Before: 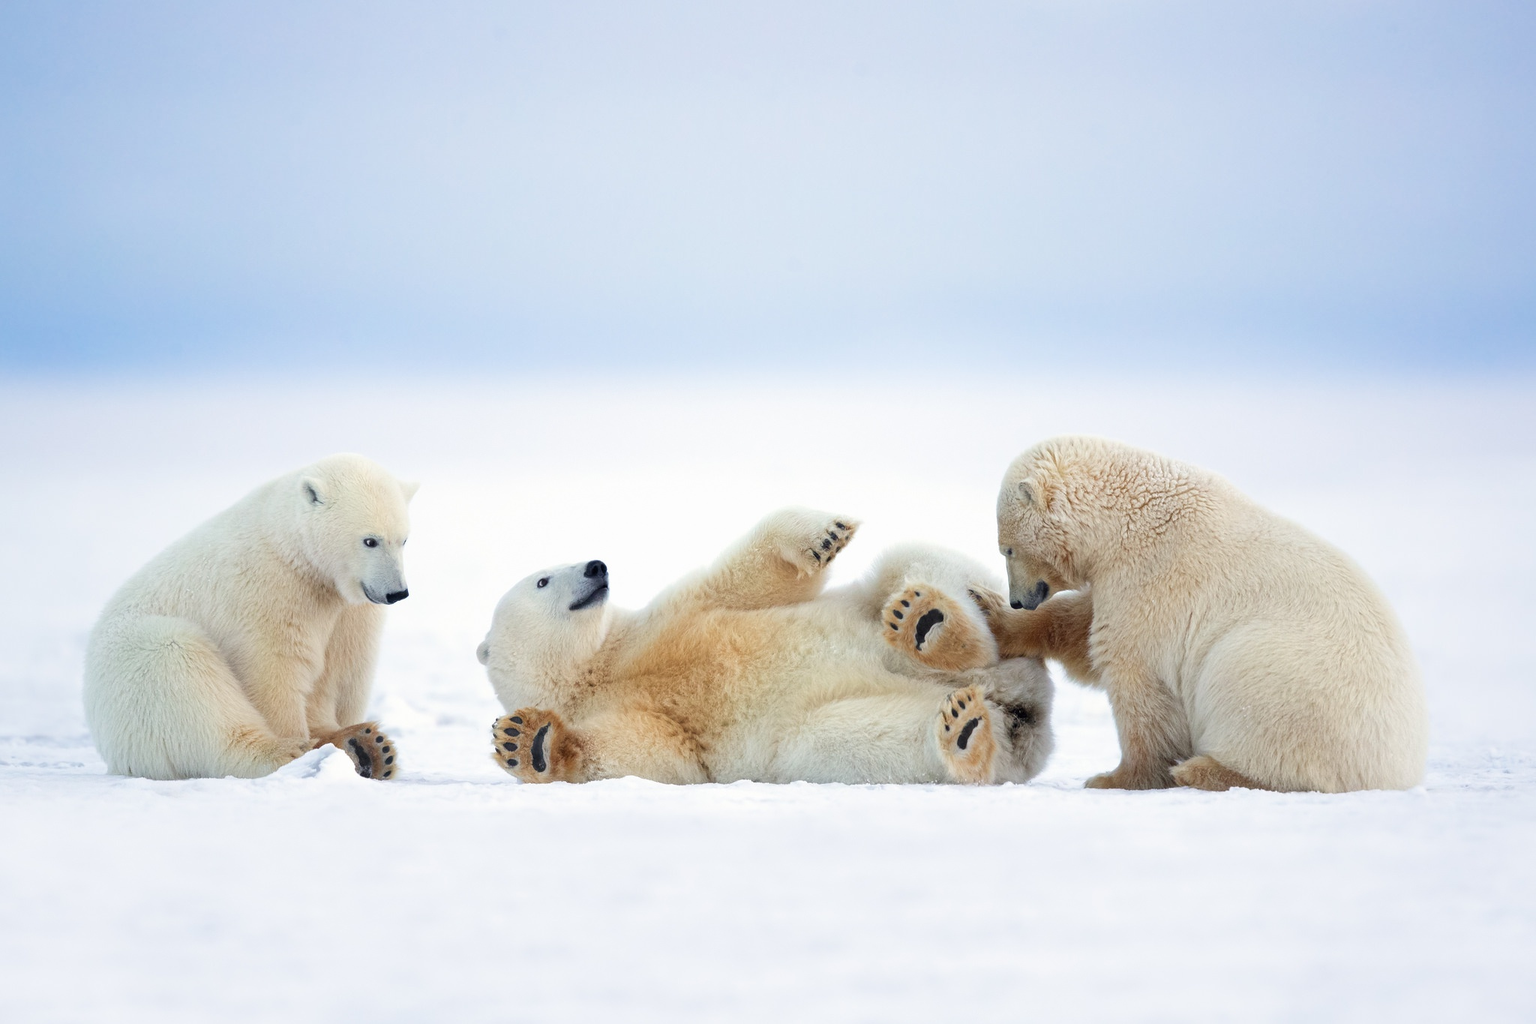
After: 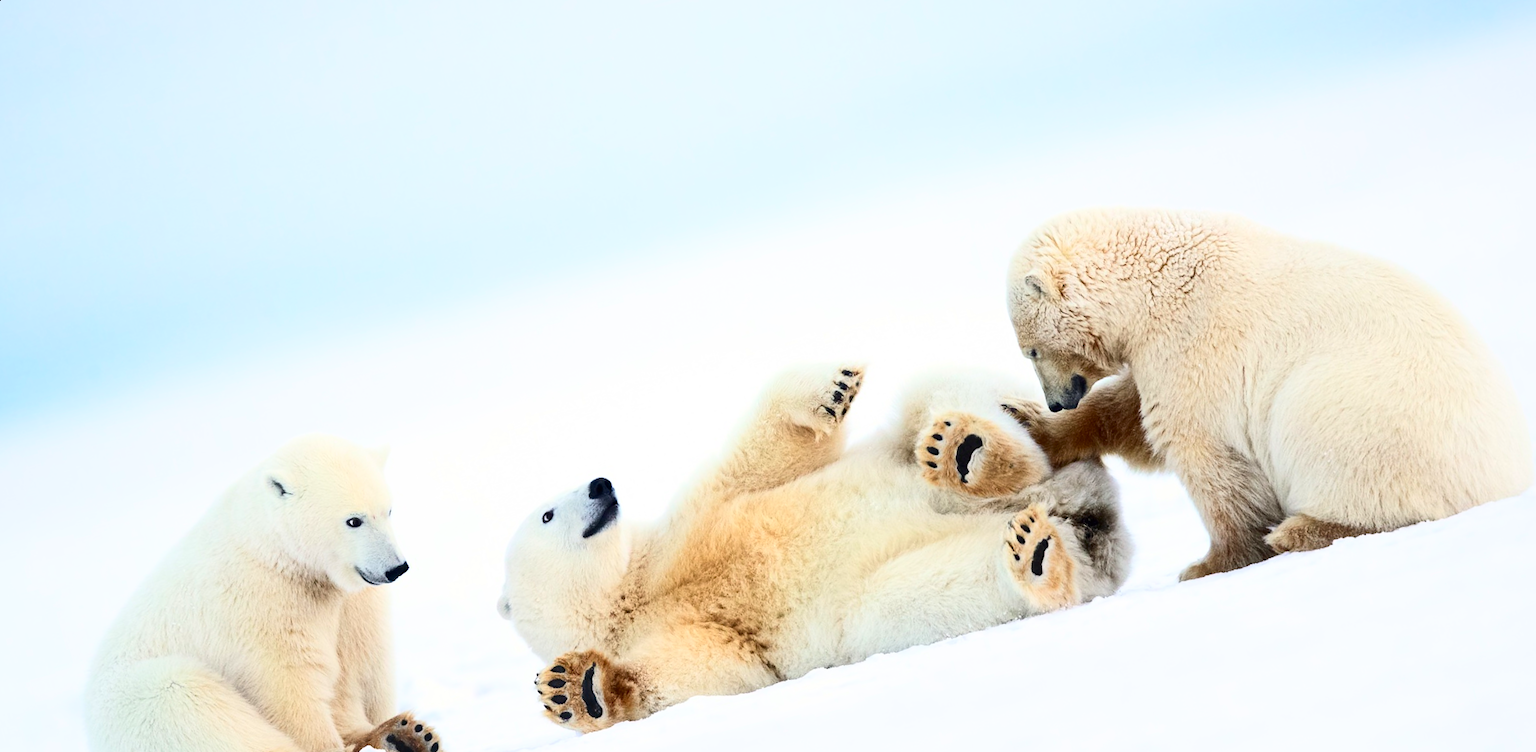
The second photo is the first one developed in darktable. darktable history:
contrast brightness saturation: contrast 0.4, brightness 0.05, saturation 0.25
rotate and perspective: rotation -14.8°, crop left 0.1, crop right 0.903, crop top 0.25, crop bottom 0.748
